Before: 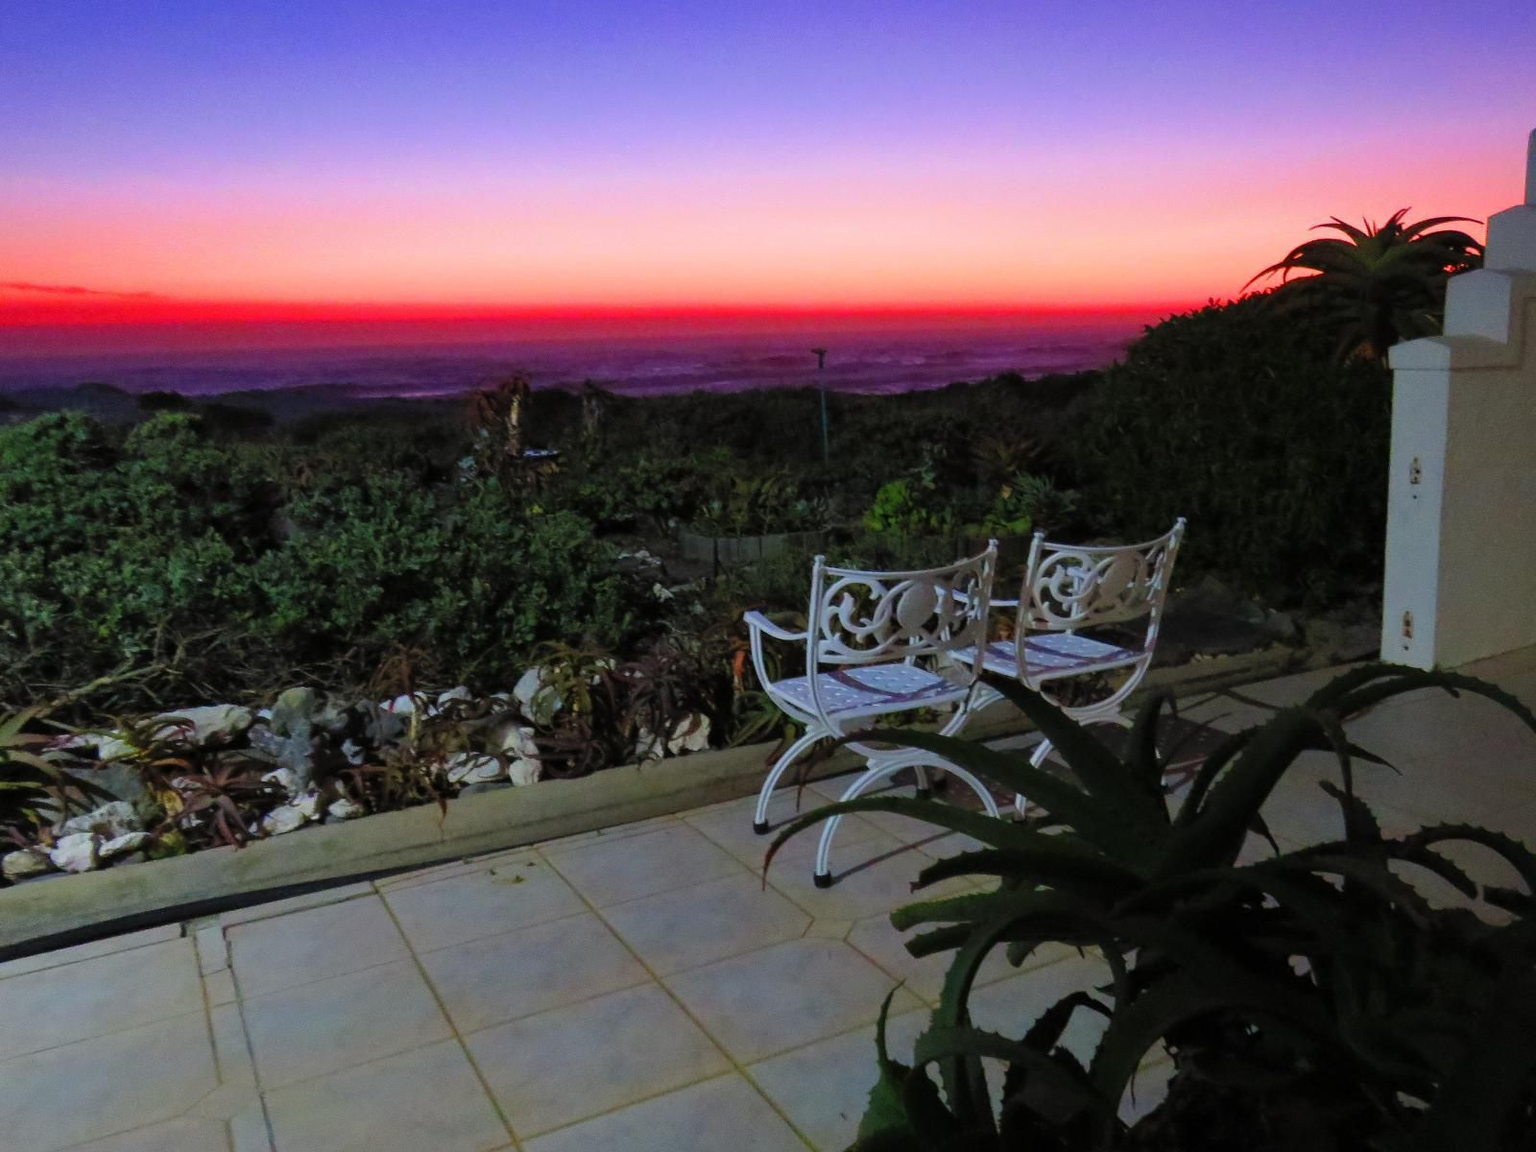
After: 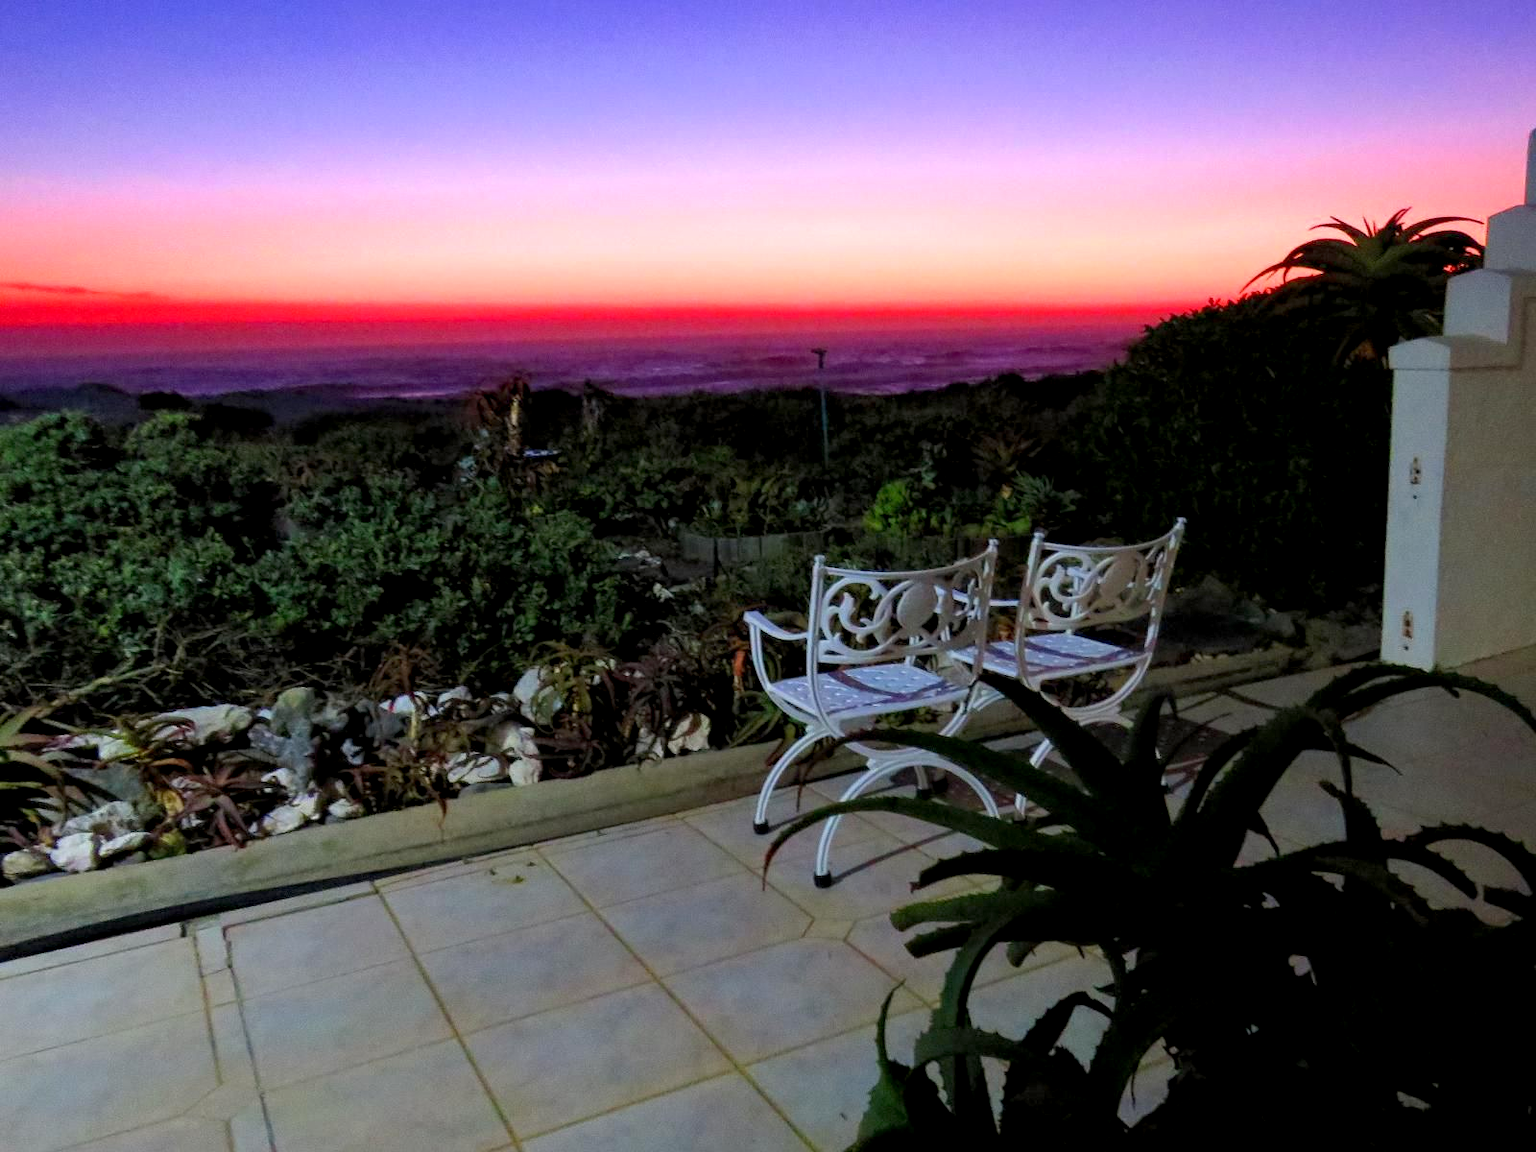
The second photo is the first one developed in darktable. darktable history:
local contrast: highlights 103%, shadows 100%, detail 120%, midtone range 0.2
exposure: black level correction 0.005, exposure 0.282 EV, compensate highlight preservation false
